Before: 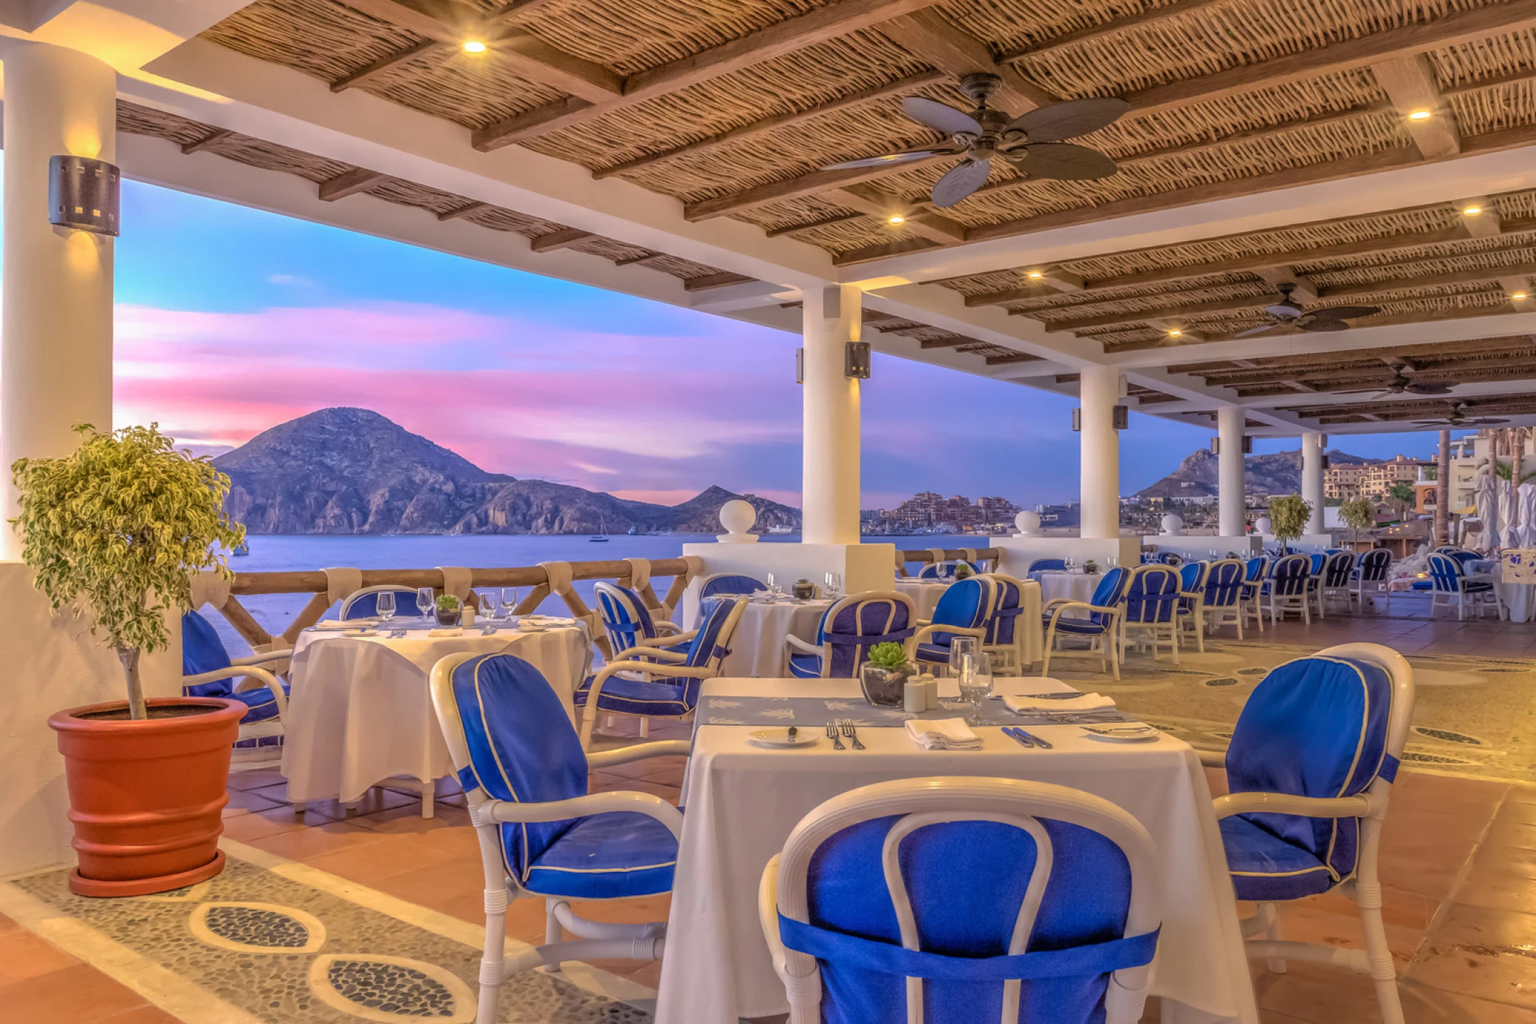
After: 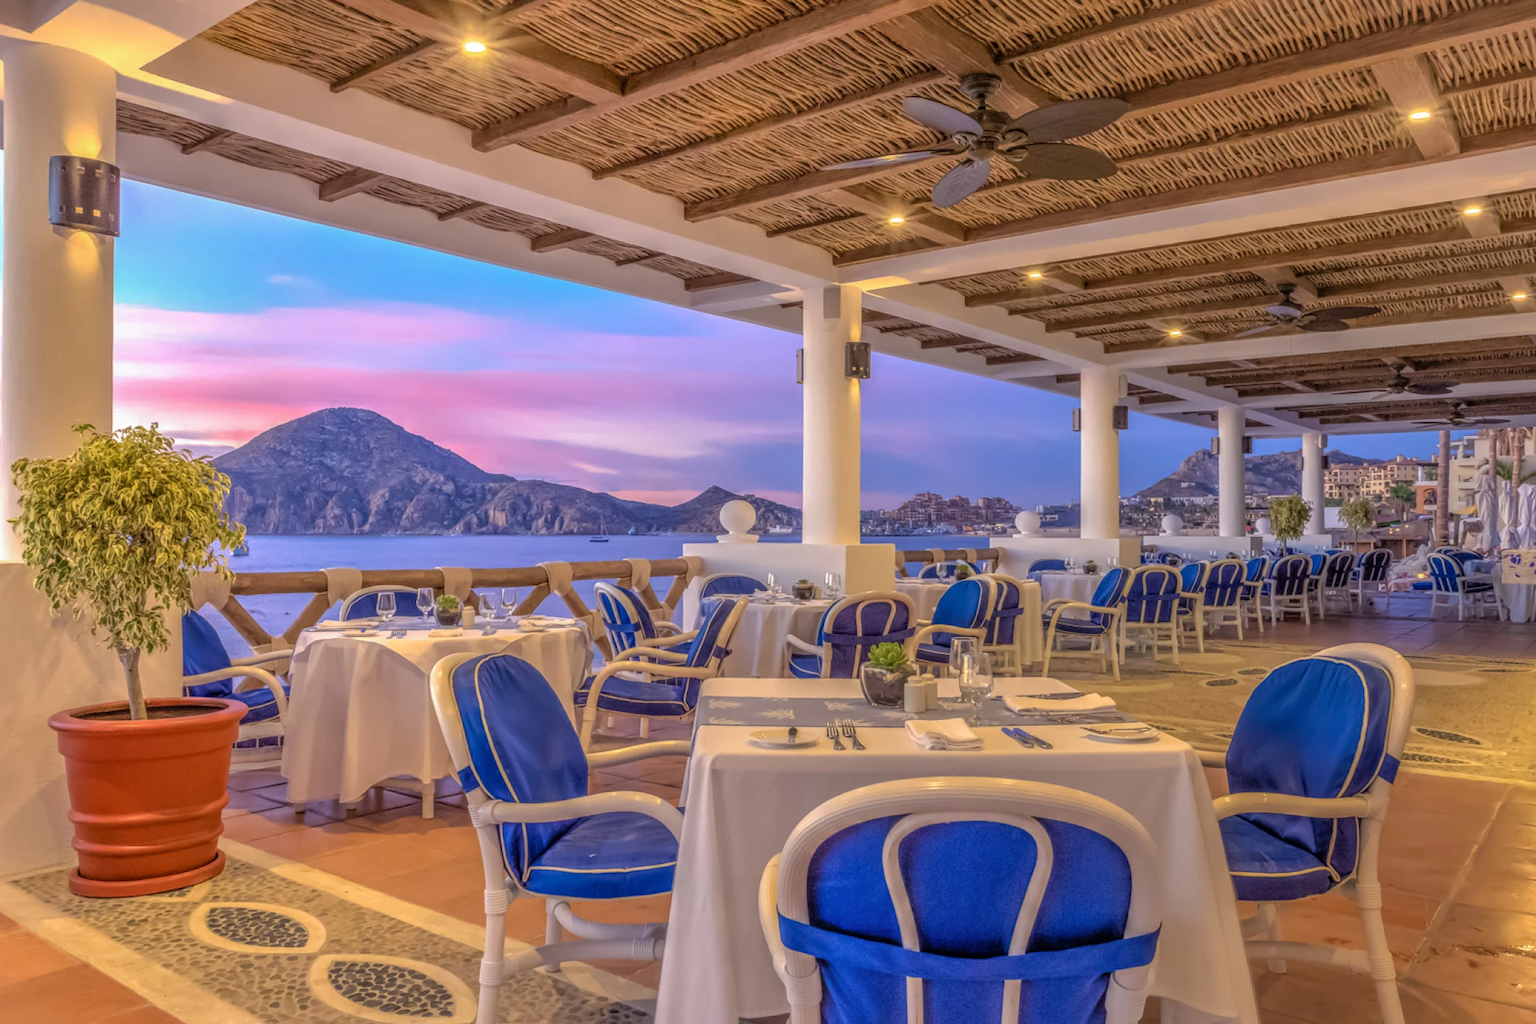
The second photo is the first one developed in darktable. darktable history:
shadows and highlights: shadows 33.94, highlights -34.87, soften with gaussian
